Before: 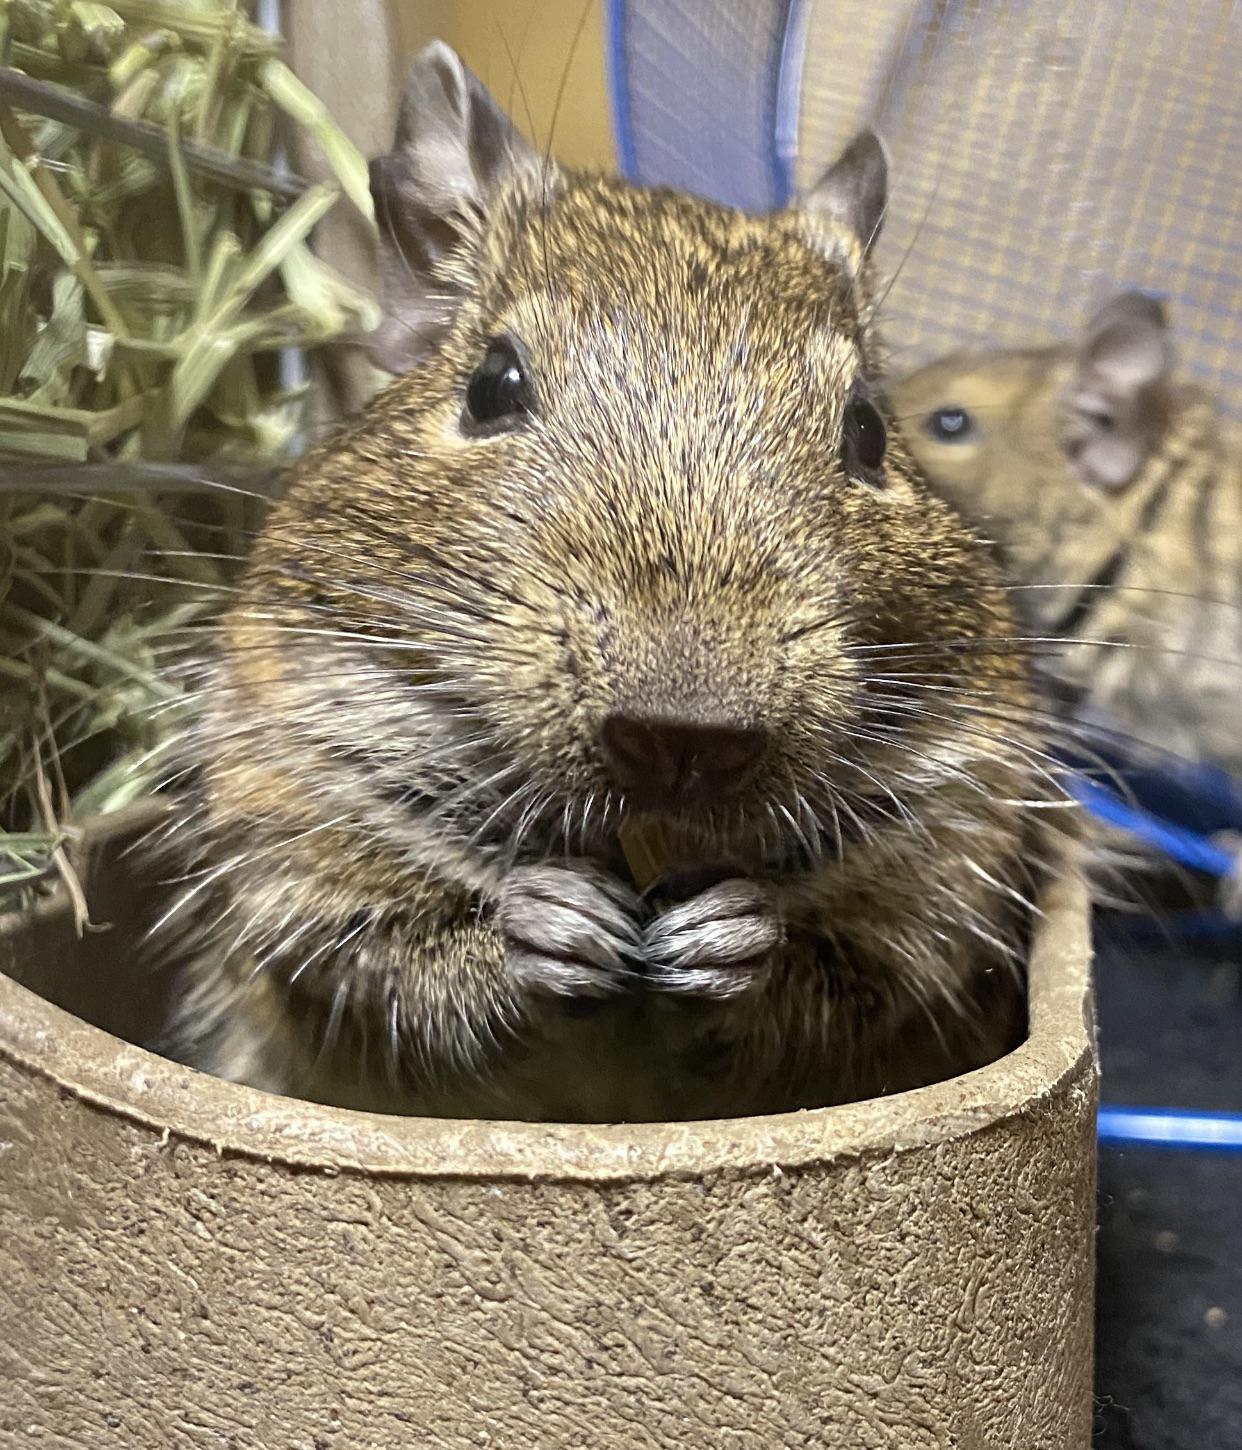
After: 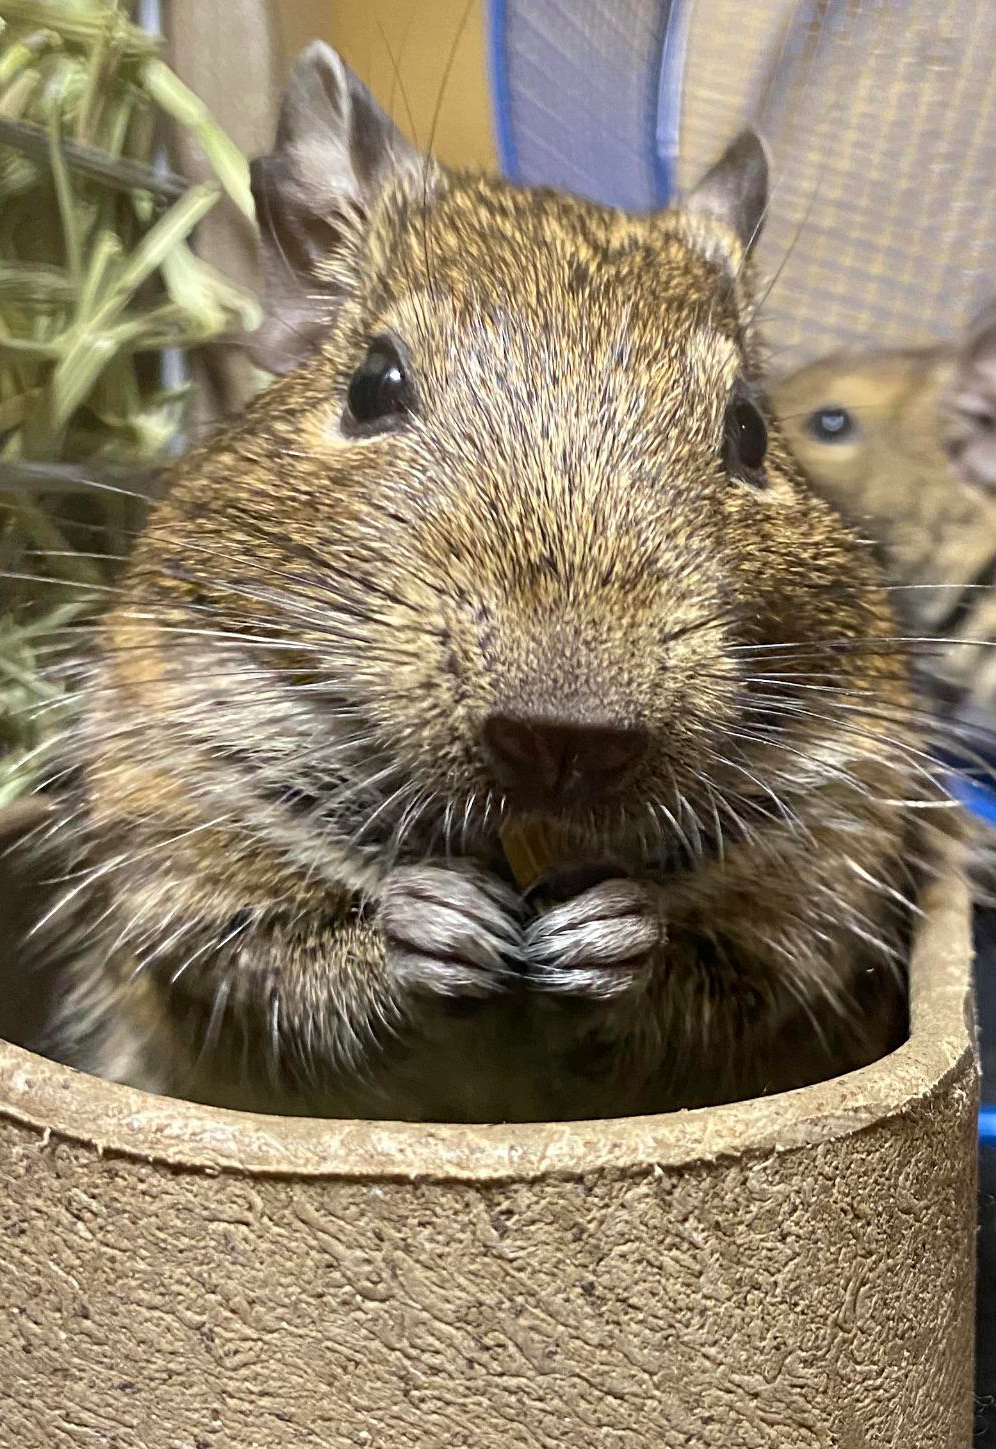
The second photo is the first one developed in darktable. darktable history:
crop and rotate: left 9.597%, right 10.195%
exposure: black level correction 0.001, compensate highlight preservation false
